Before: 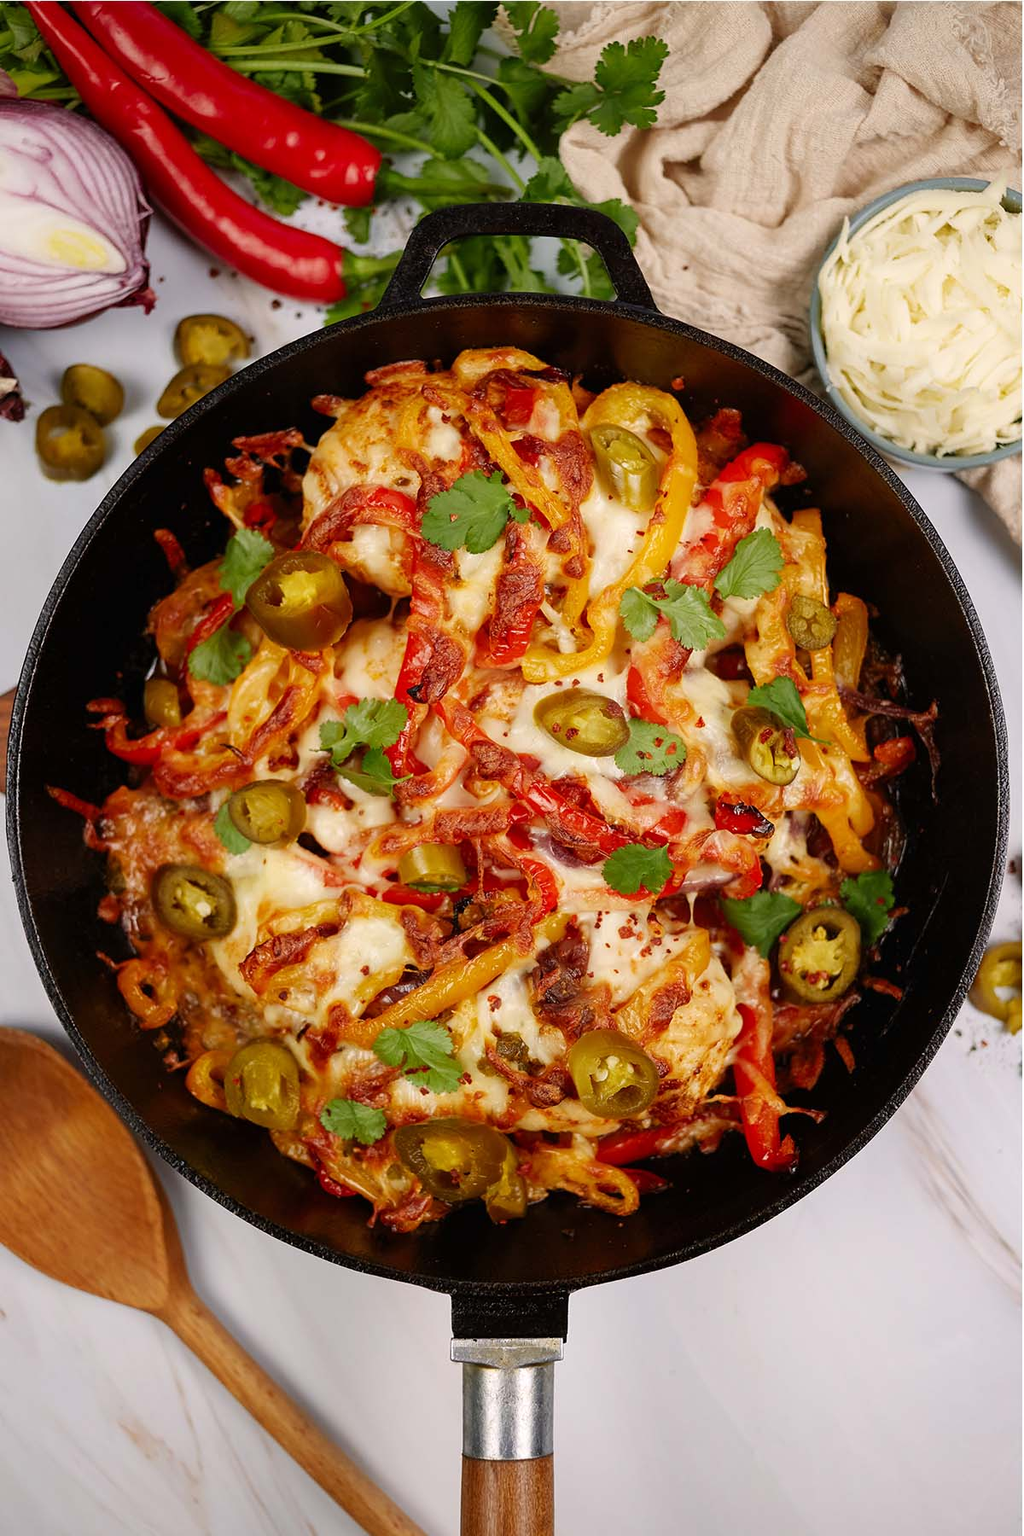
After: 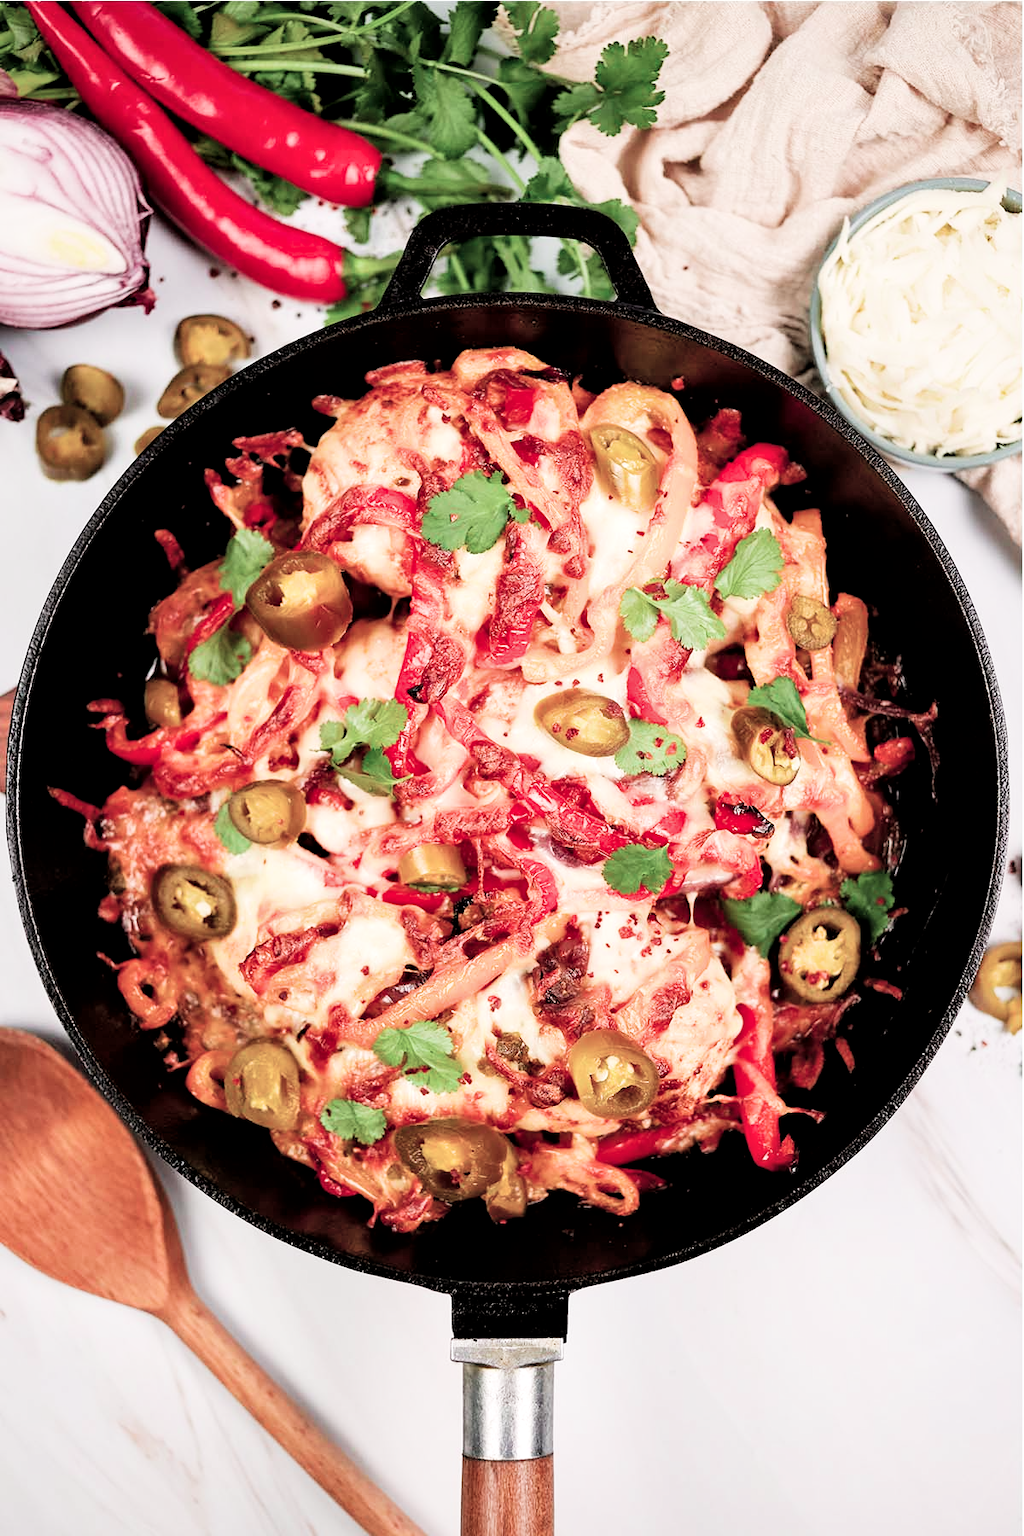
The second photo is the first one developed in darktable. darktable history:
local contrast: mode bilateral grid, contrast 25, coarseness 50, detail 123%, midtone range 0.2
filmic rgb: black relative exposure -5 EV, hardness 2.88, contrast 1.3, highlights saturation mix -30%
color contrast: blue-yellow contrast 0.62
exposure: black level correction 0, exposure 1.1 EV, compensate exposure bias true, compensate highlight preservation false
